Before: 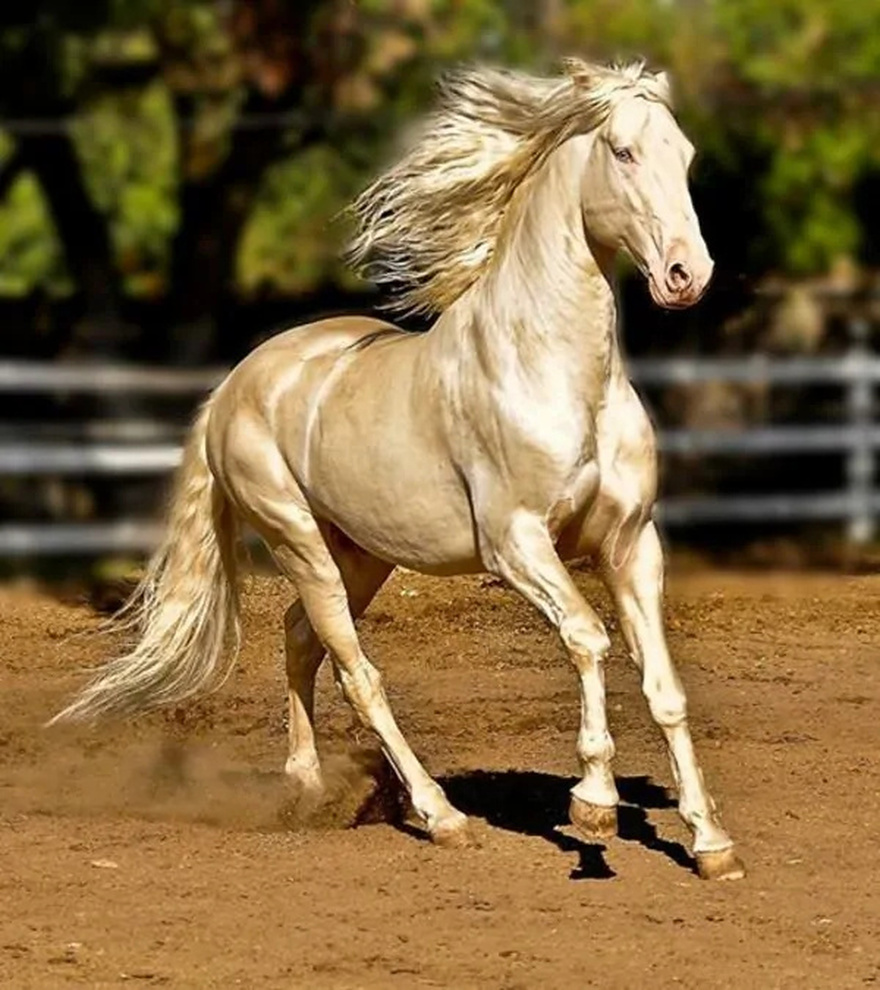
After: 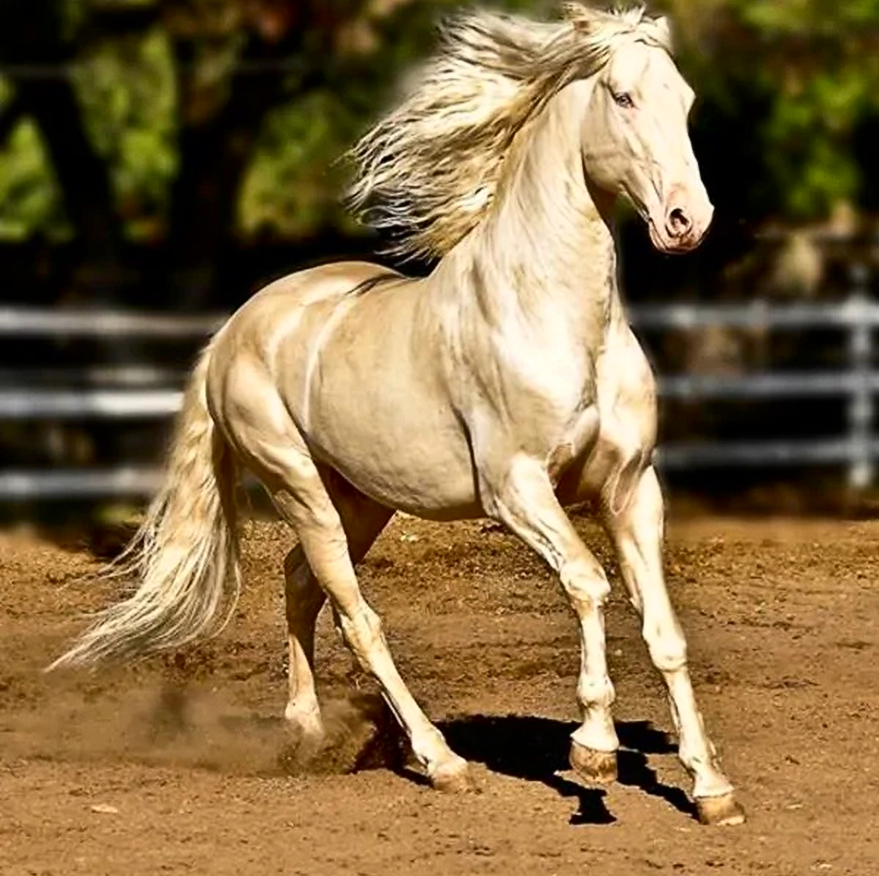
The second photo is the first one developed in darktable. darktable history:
crop and rotate: top 5.575%, bottom 5.933%
contrast brightness saturation: contrast 0.217
